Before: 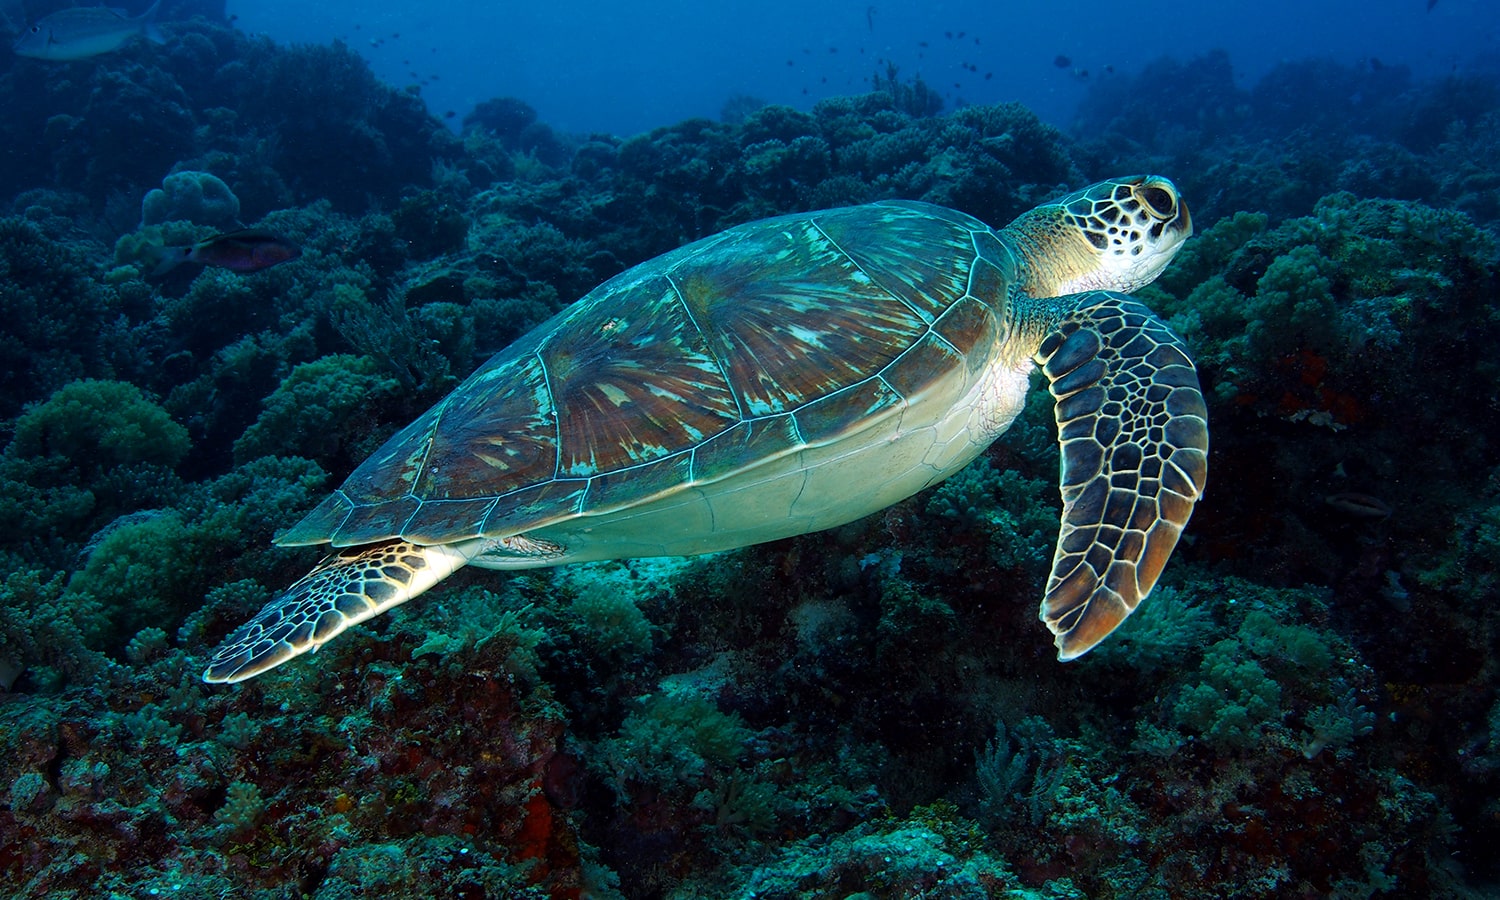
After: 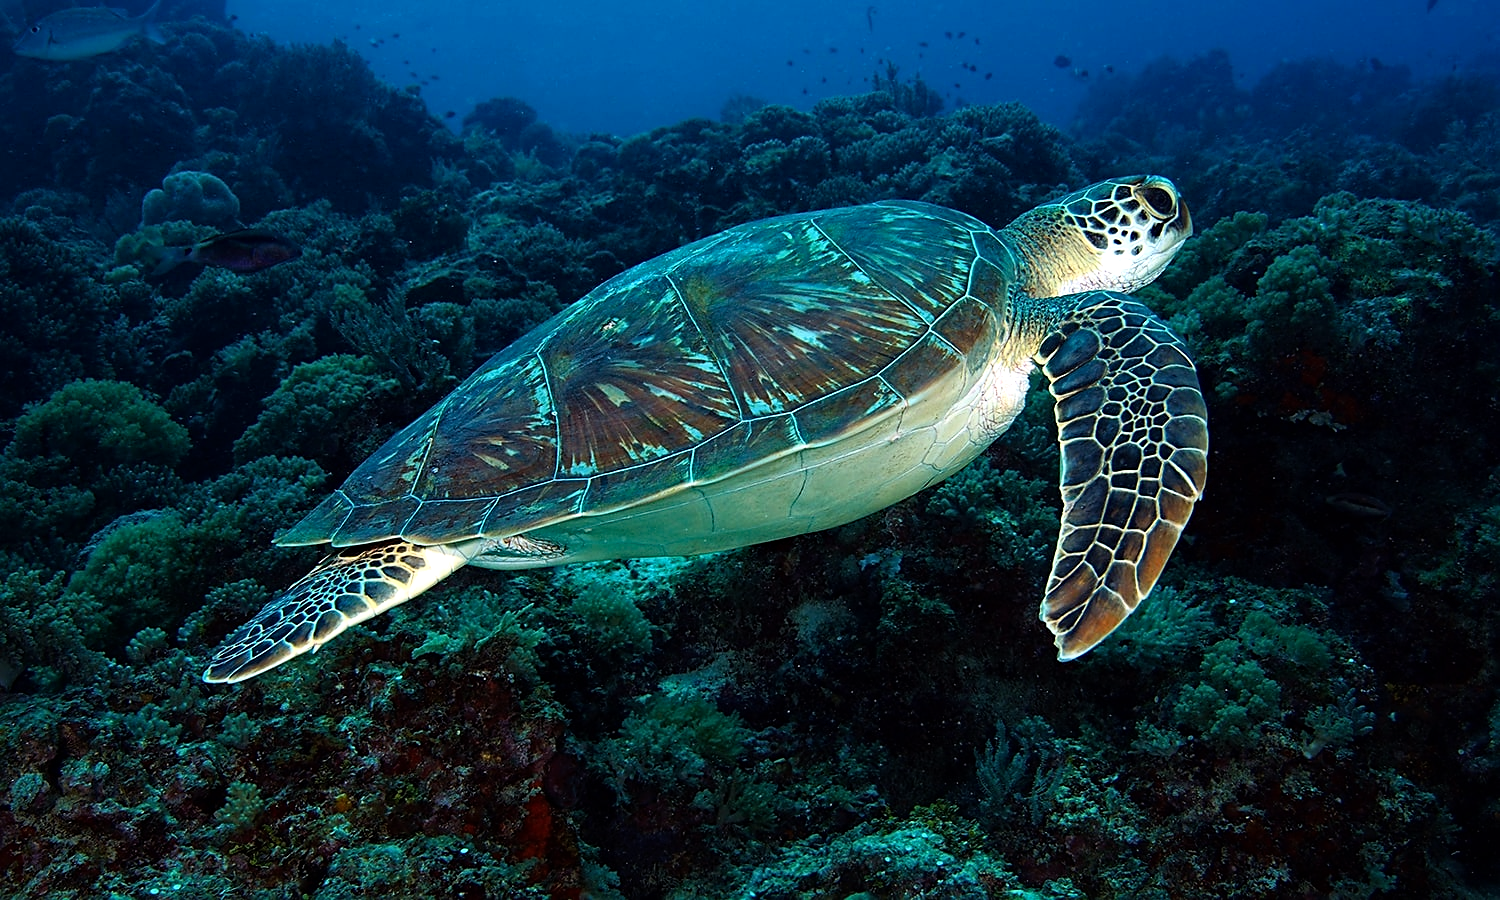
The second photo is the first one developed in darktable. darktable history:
haze removal: compatibility mode true, adaptive false
sharpen: on, module defaults
rgb curve: curves: ch0 [(0, 0) (0.078, 0.051) (0.929, 0.956) (1, 1)], compensate middle gray true
